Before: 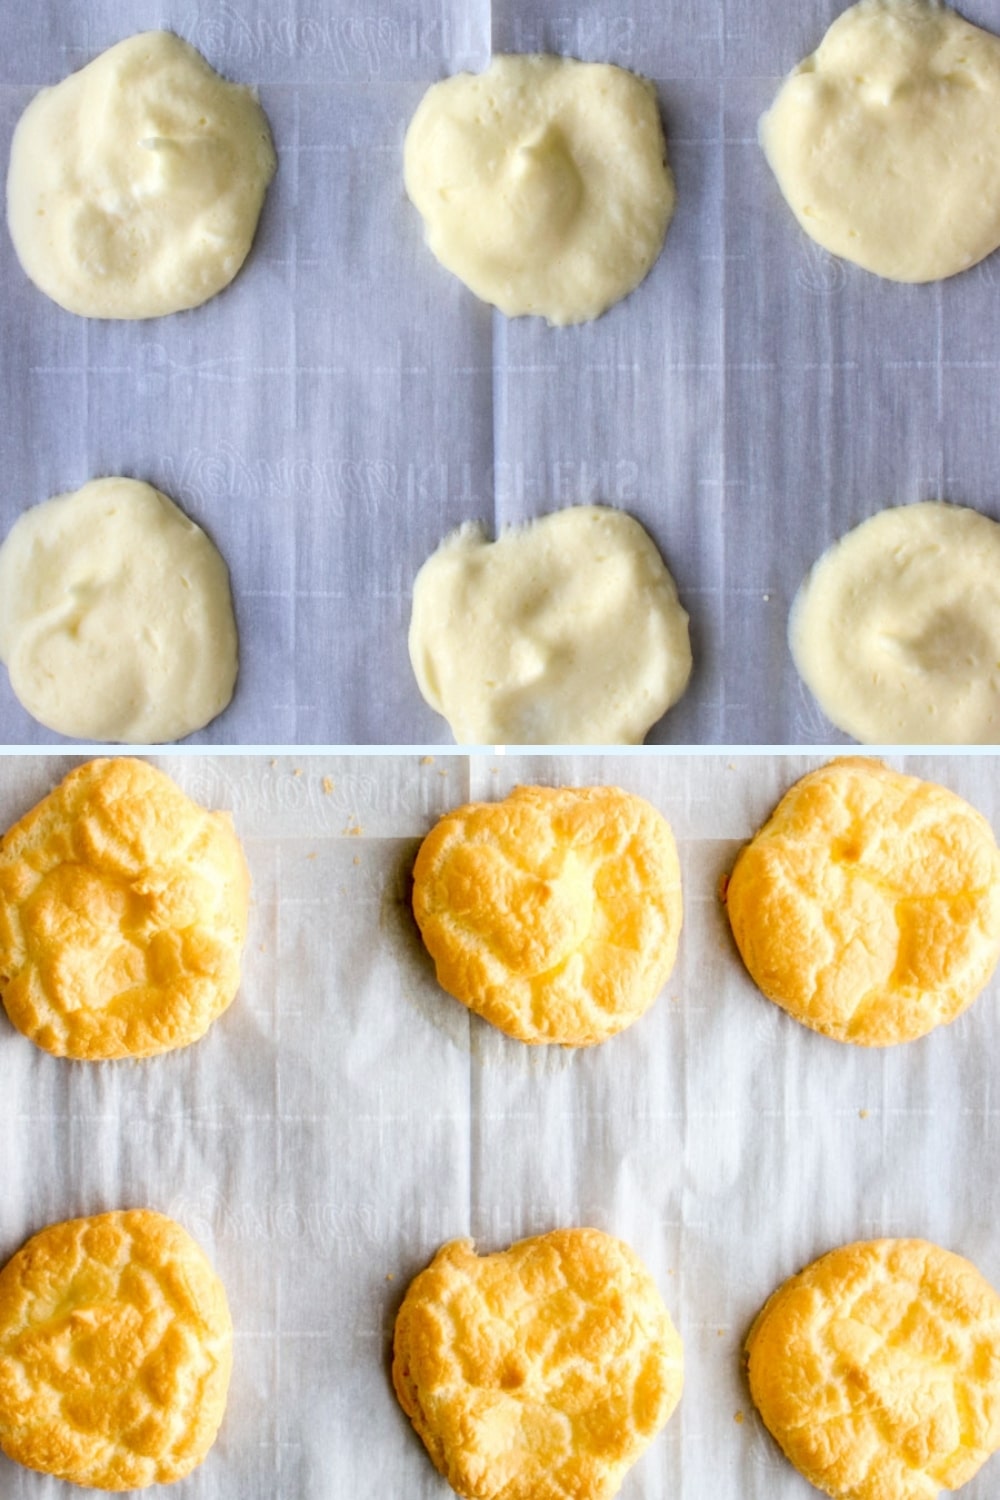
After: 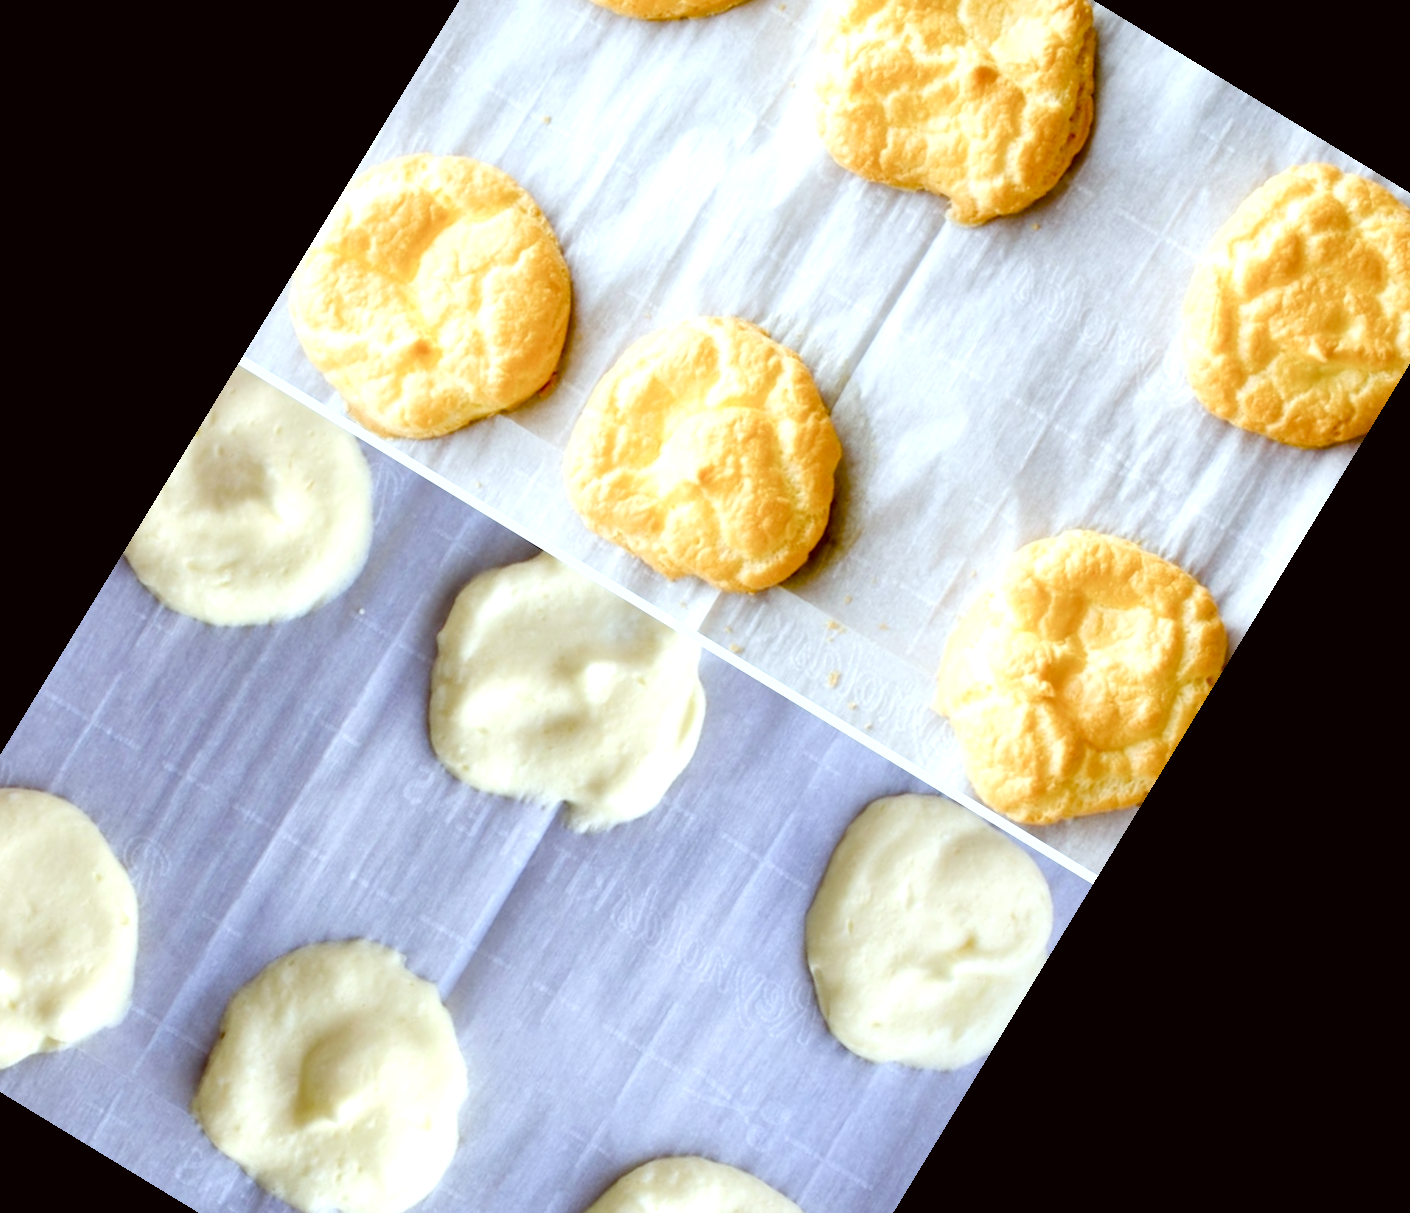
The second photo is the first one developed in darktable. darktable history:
color balance: mode lift, gamma, gain (sRGB), lift [1, 1.049, 1, 1]
crop and rotate: angle 148.68°, left 9.111%, top 15.603%, right 4.588%, bottom 17.041%
color balance rgb: perceptual saturation grading › global saturation 20%, perceptual saturation grading › highlights -50%, perceptual saturation grading › shadows 30%, perceptual brilliance grading › global brilliance 10%, perceptual brilliance grading › shadows 15%
white balance: red 0.925, blue 1.046
